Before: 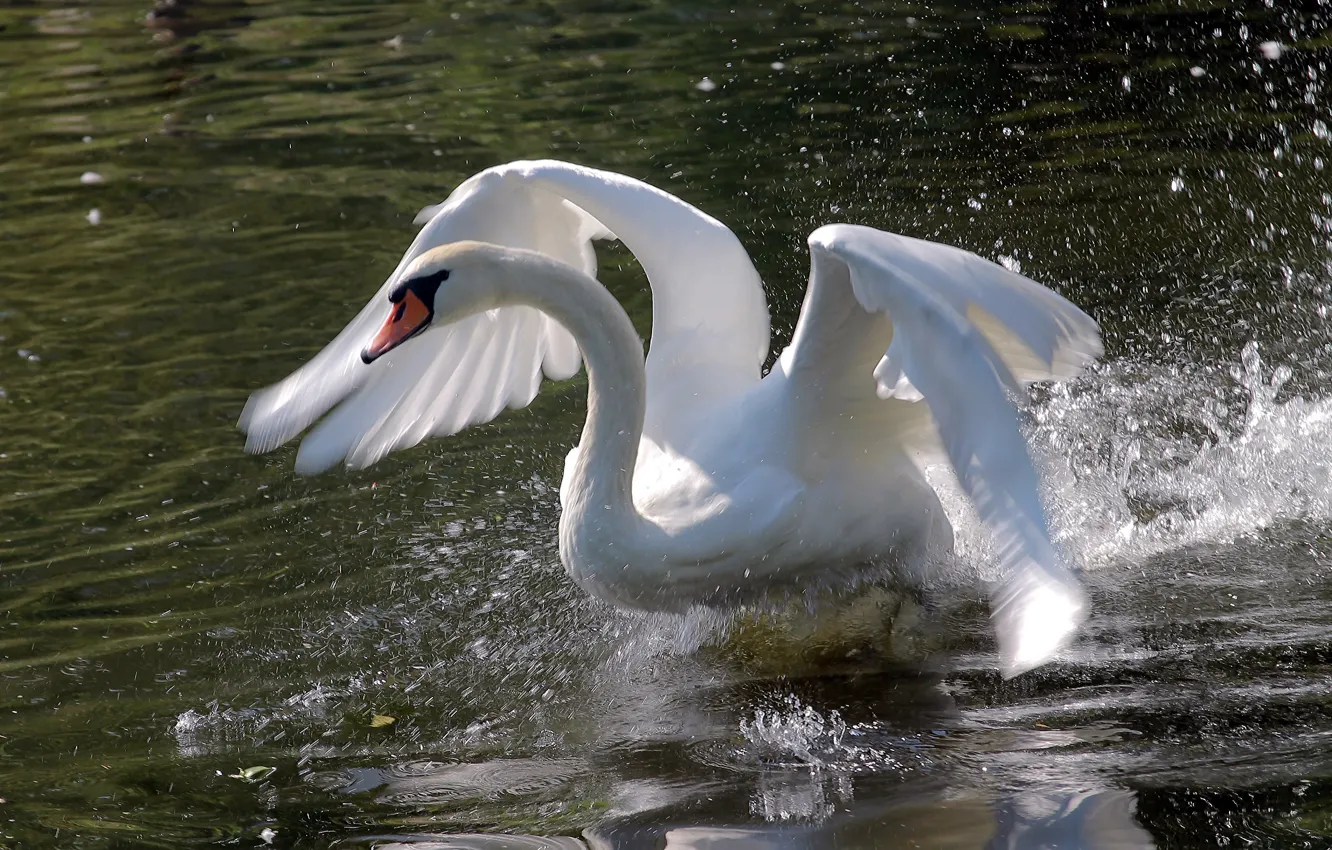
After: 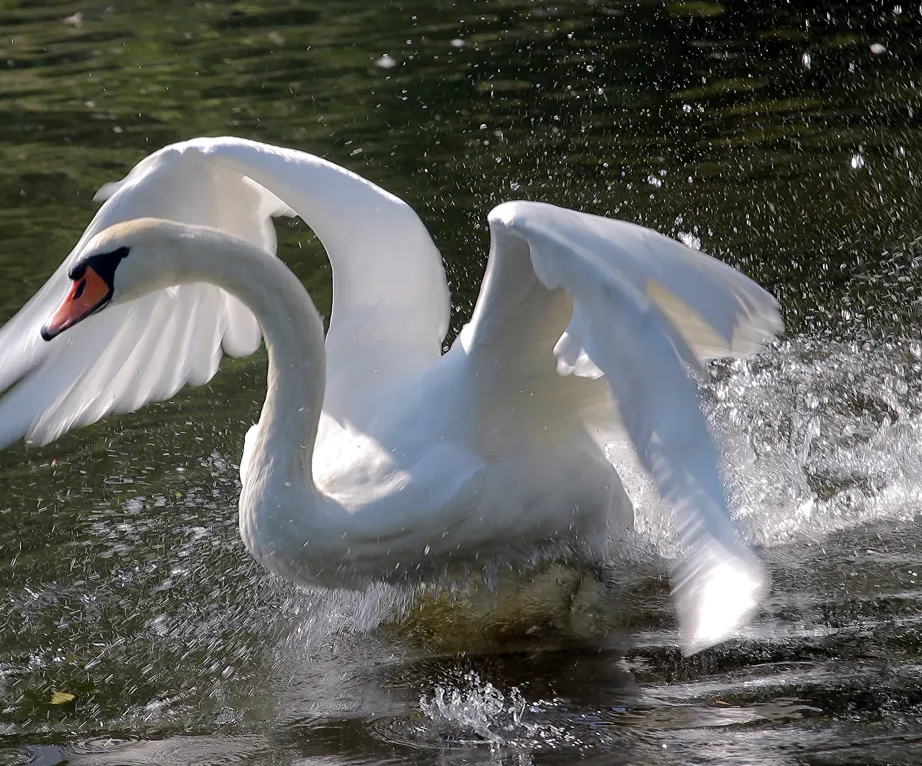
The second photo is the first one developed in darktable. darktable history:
crop and rotate: left 24.049%, top 2.721%, right 6.701%, bottom 7.068%
